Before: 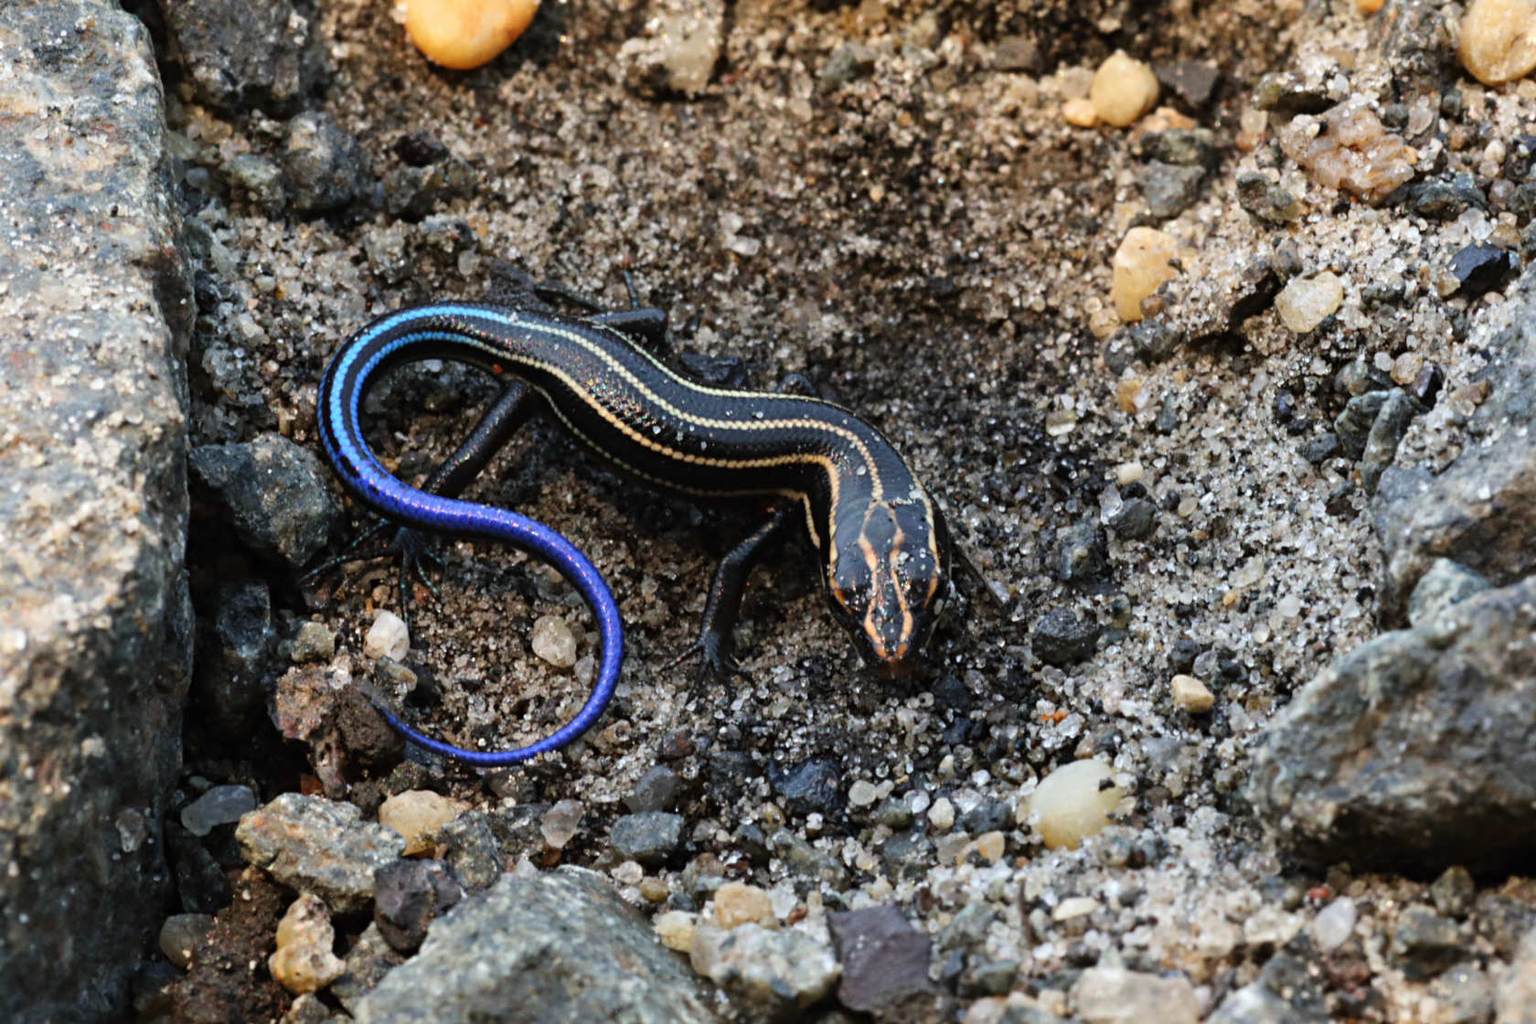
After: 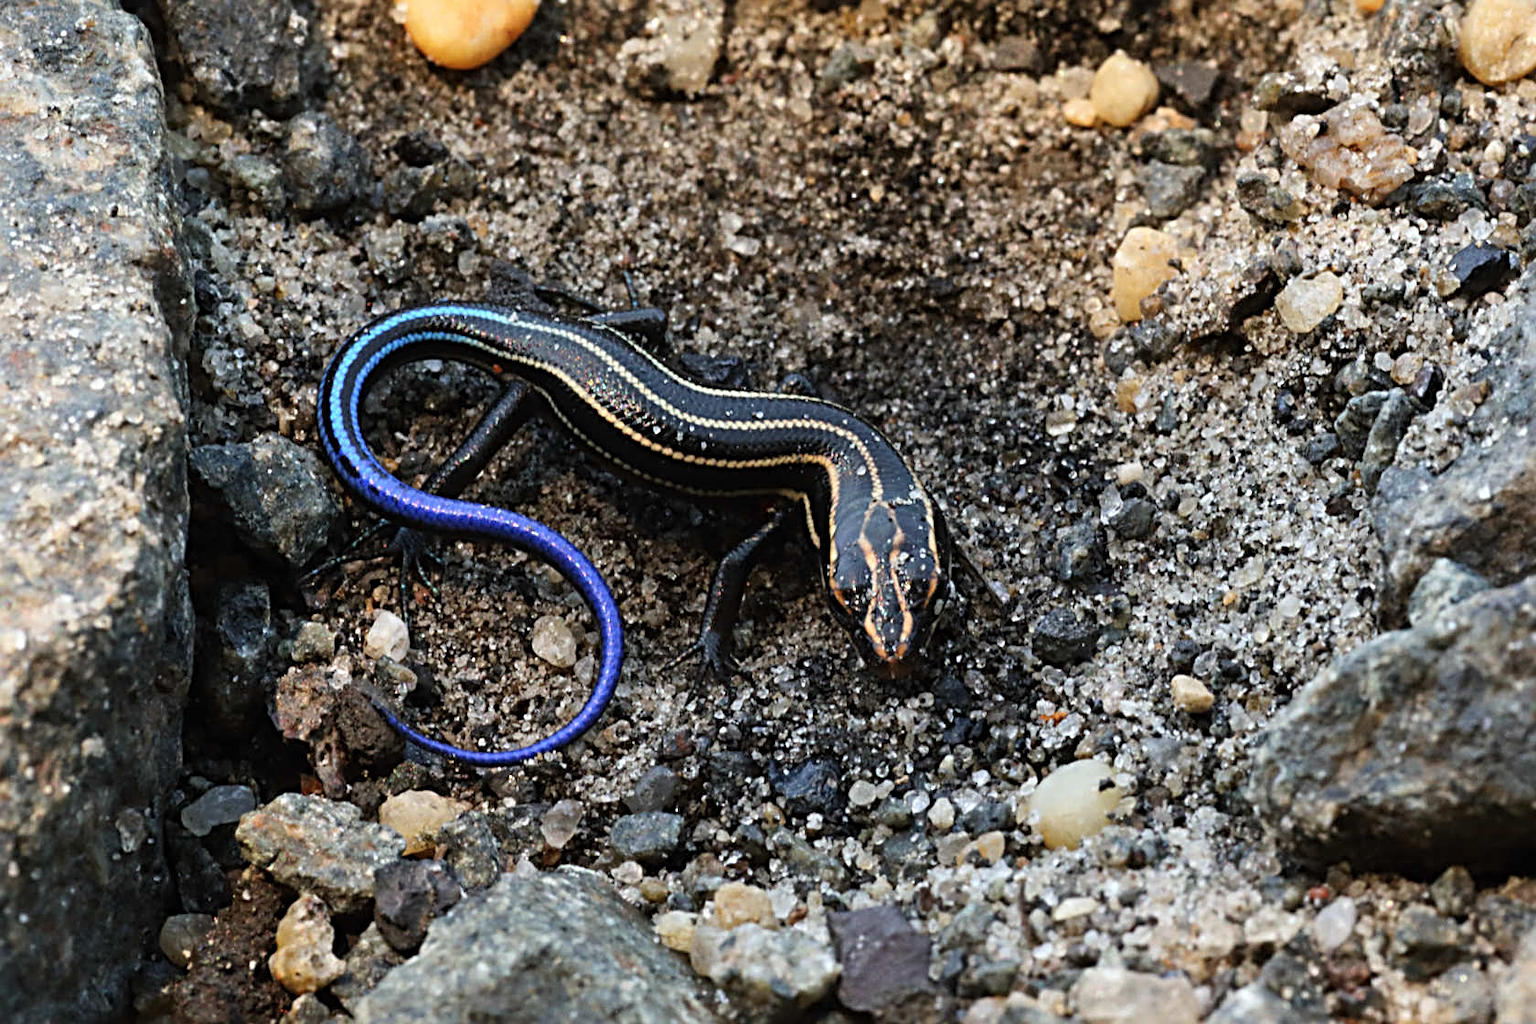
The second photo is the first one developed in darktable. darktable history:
sharpen: radius 3.095
